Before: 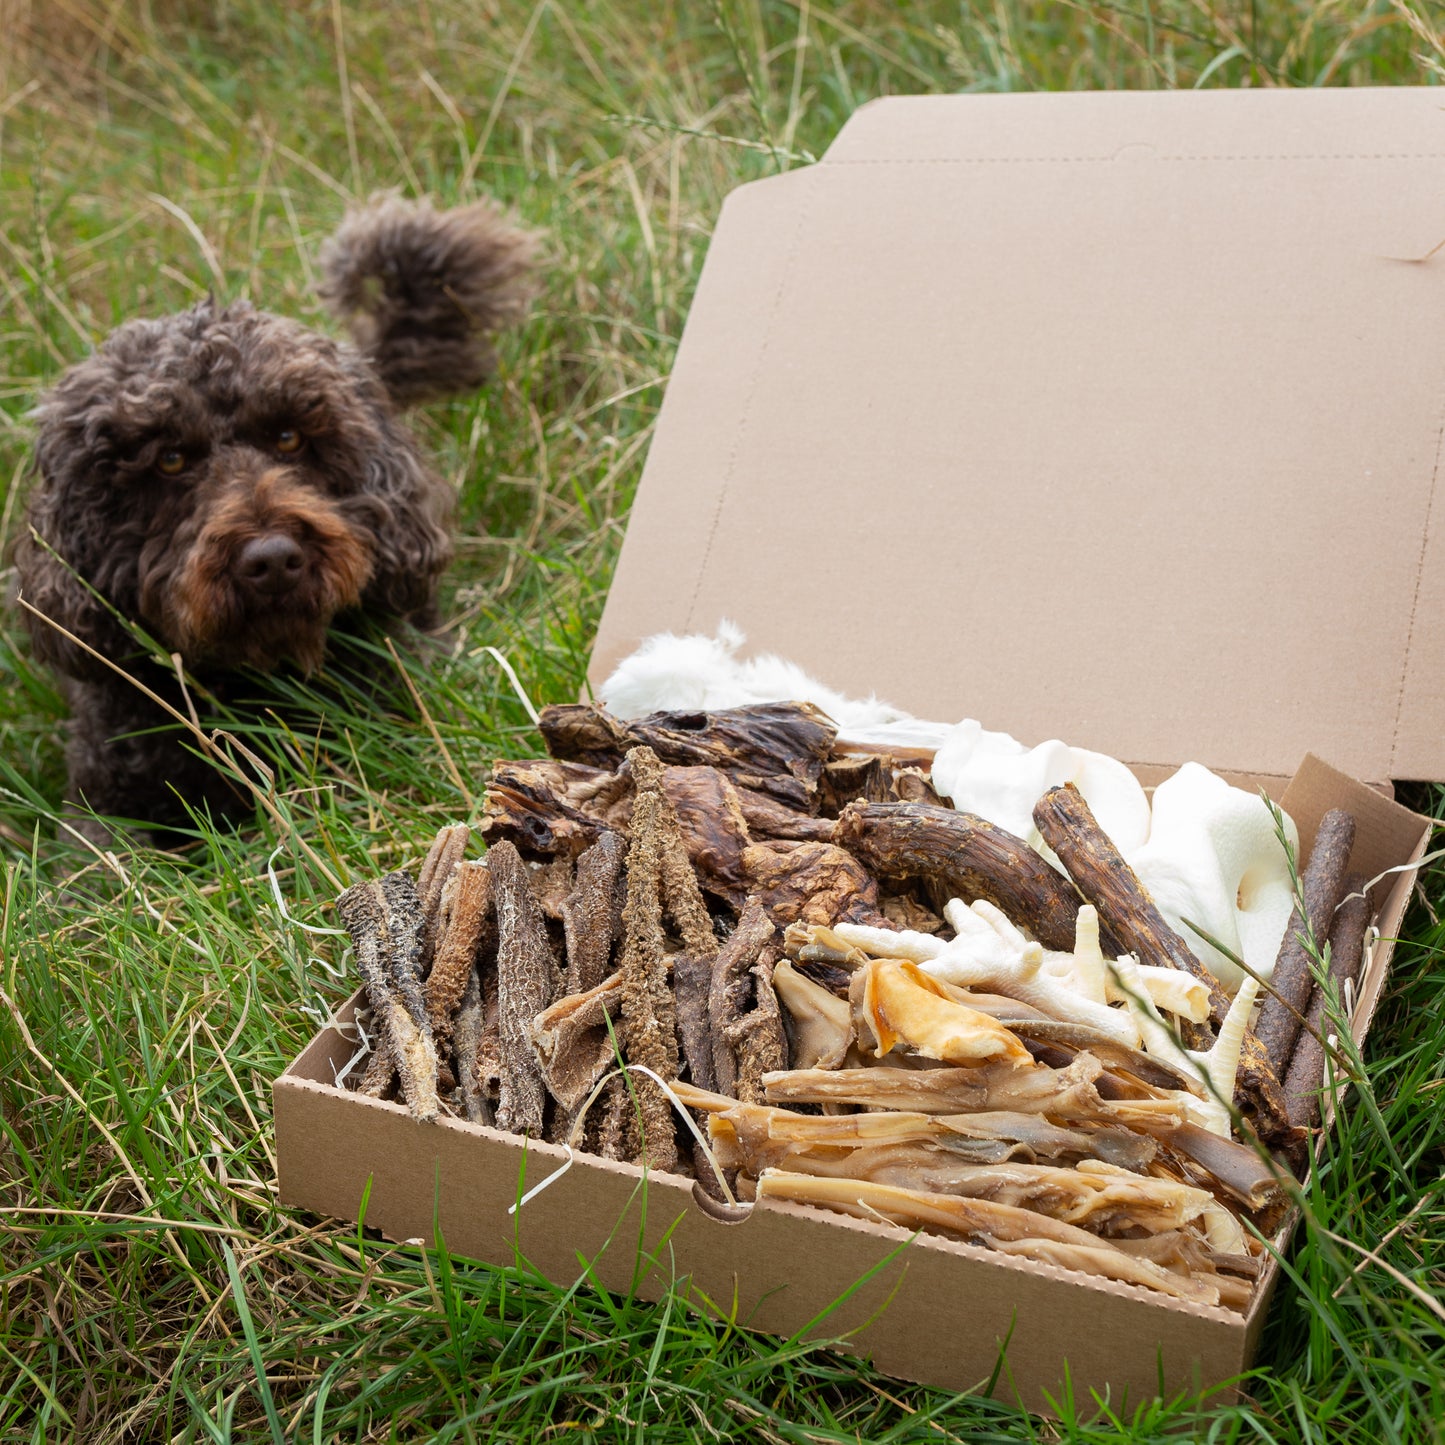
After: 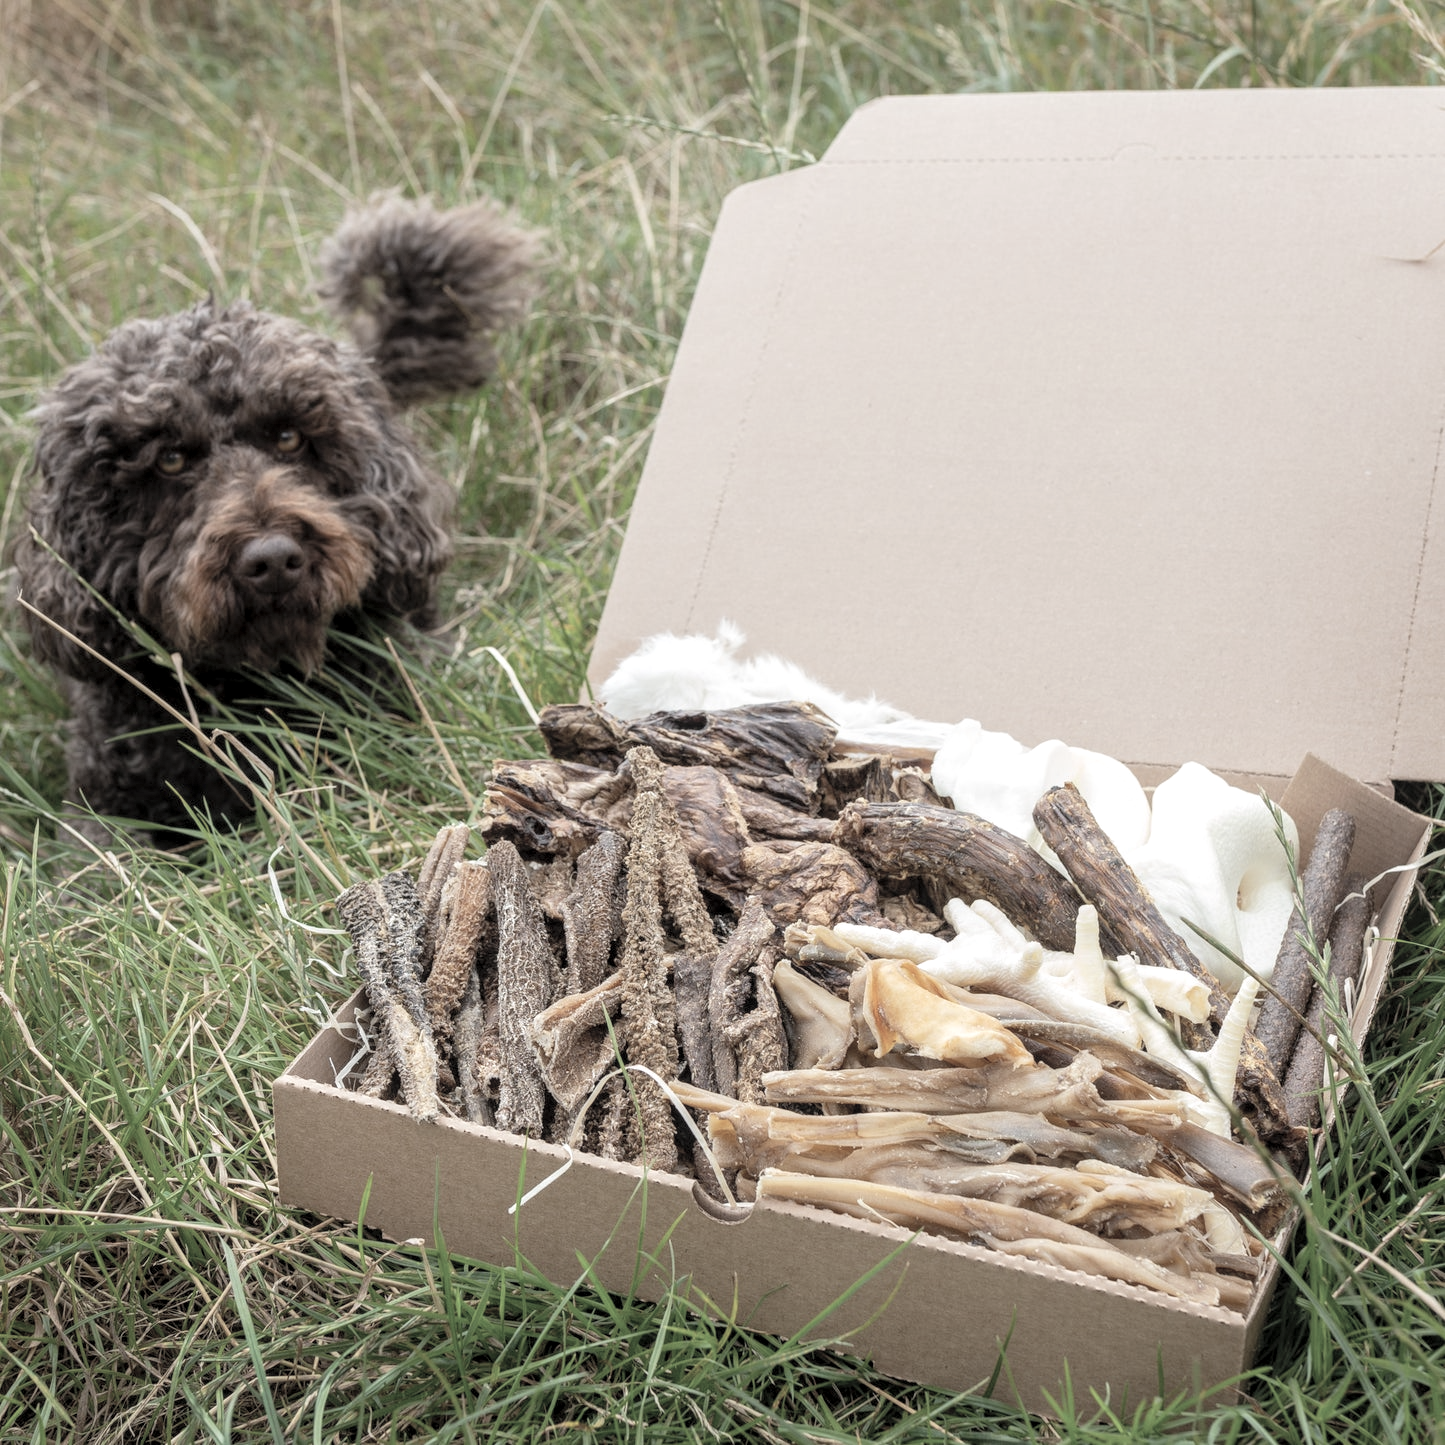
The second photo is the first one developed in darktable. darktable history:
local contrast: on, module defaults
contrast brightness saturation: brightness 0.18, saturation -0.5
